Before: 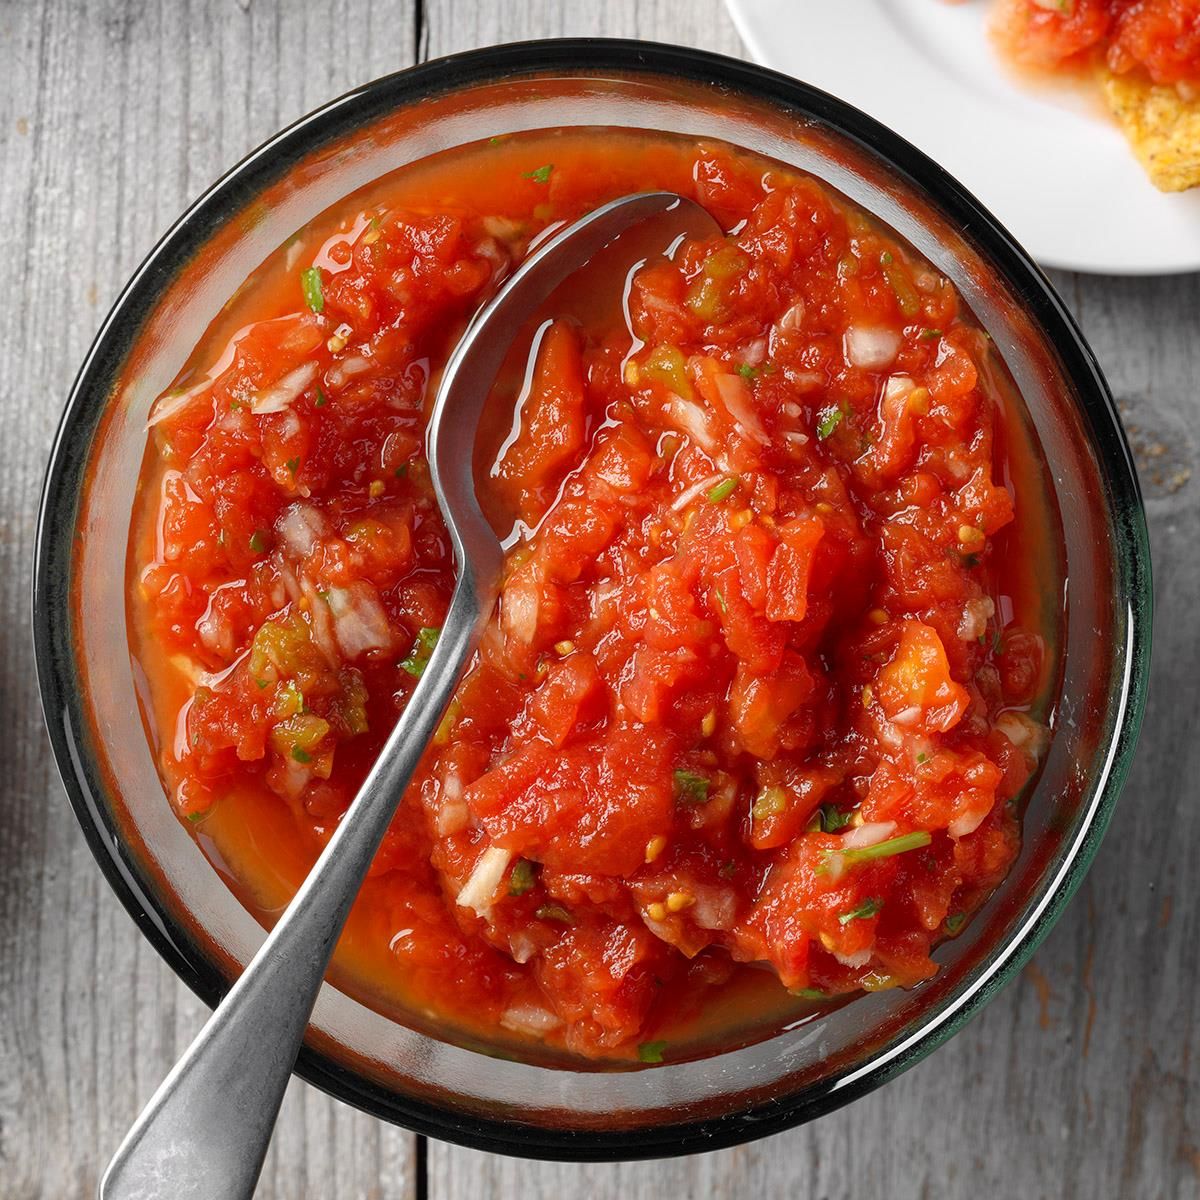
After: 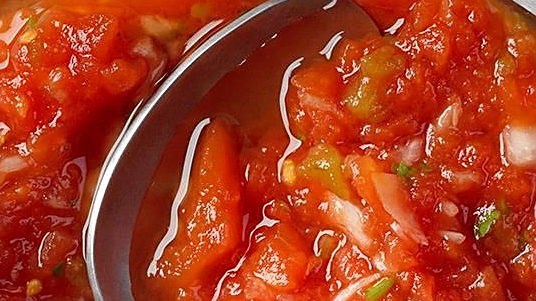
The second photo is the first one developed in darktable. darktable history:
crop: left 28.64%, top 16.832%, right 26.637%, bottom 58.055%
sharpen: on, module defaults
